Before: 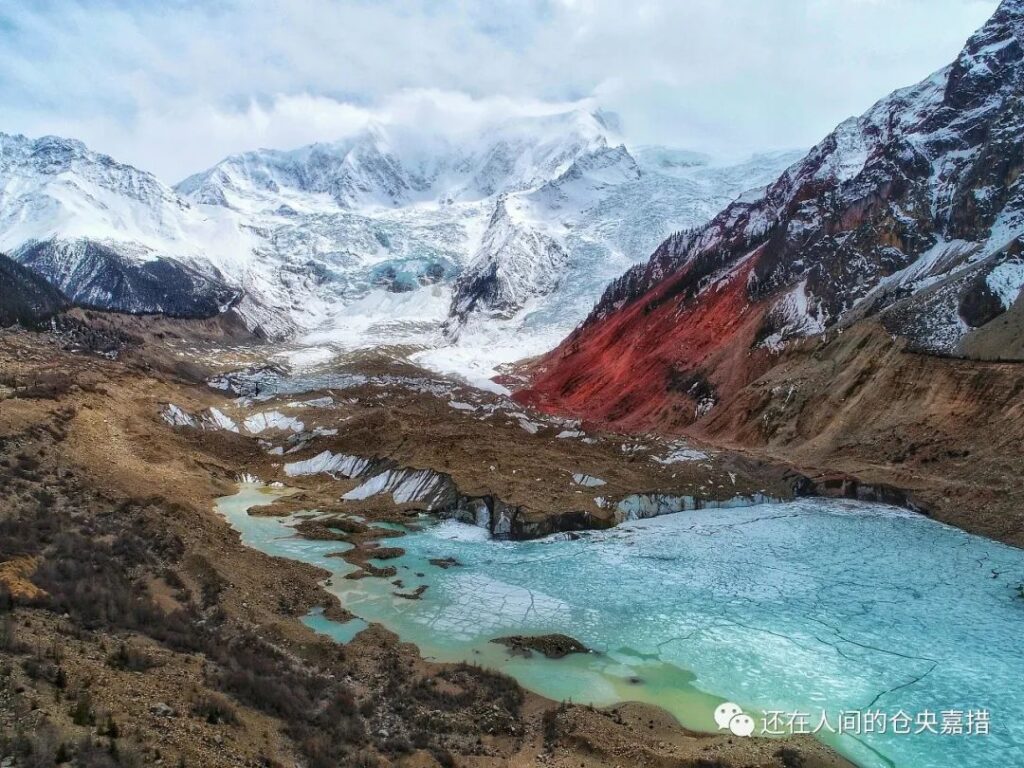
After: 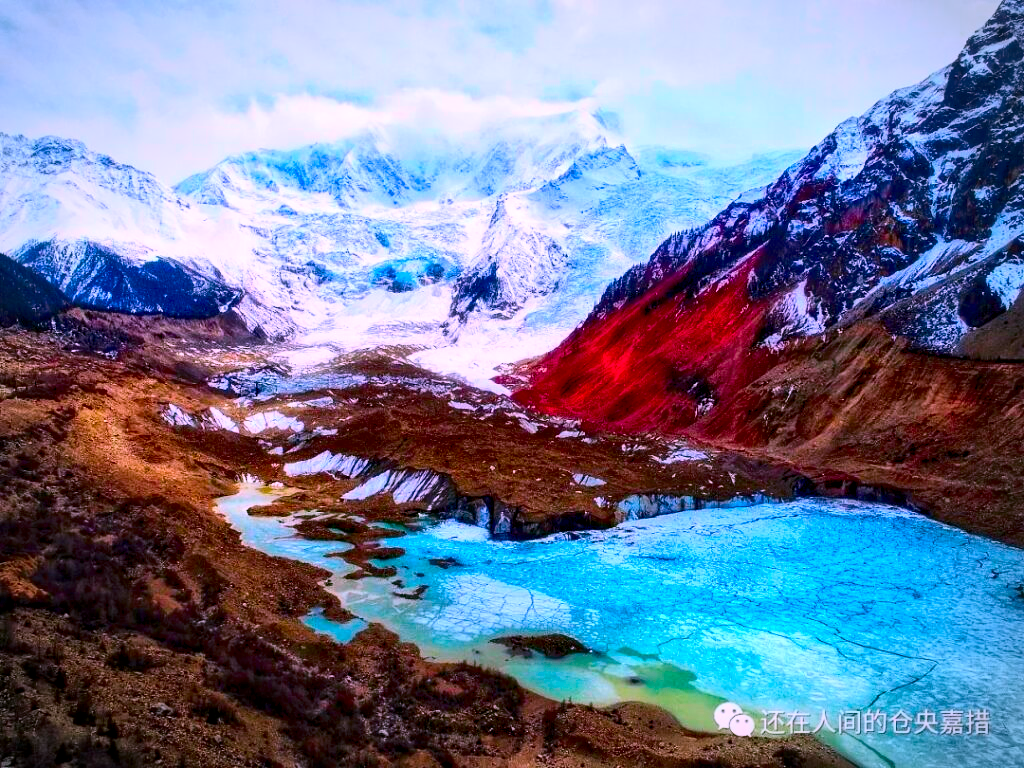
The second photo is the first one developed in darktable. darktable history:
local contrast: mode bilateral grid, contrast 20, coarseness 50, detail 120%, midtone range 0.2
vignetting: automatic ratio true
contrast brightness saturation: contrast 0.28
exposure: black level correction 0.012, compensate highlight preservation false
white balance: red 1.066, blue 1.119
color balance: mode lift, gamma, gain (sRGB)
color correction: highlights a* 1.59, highlights b* -1.7, saturation 2.48
